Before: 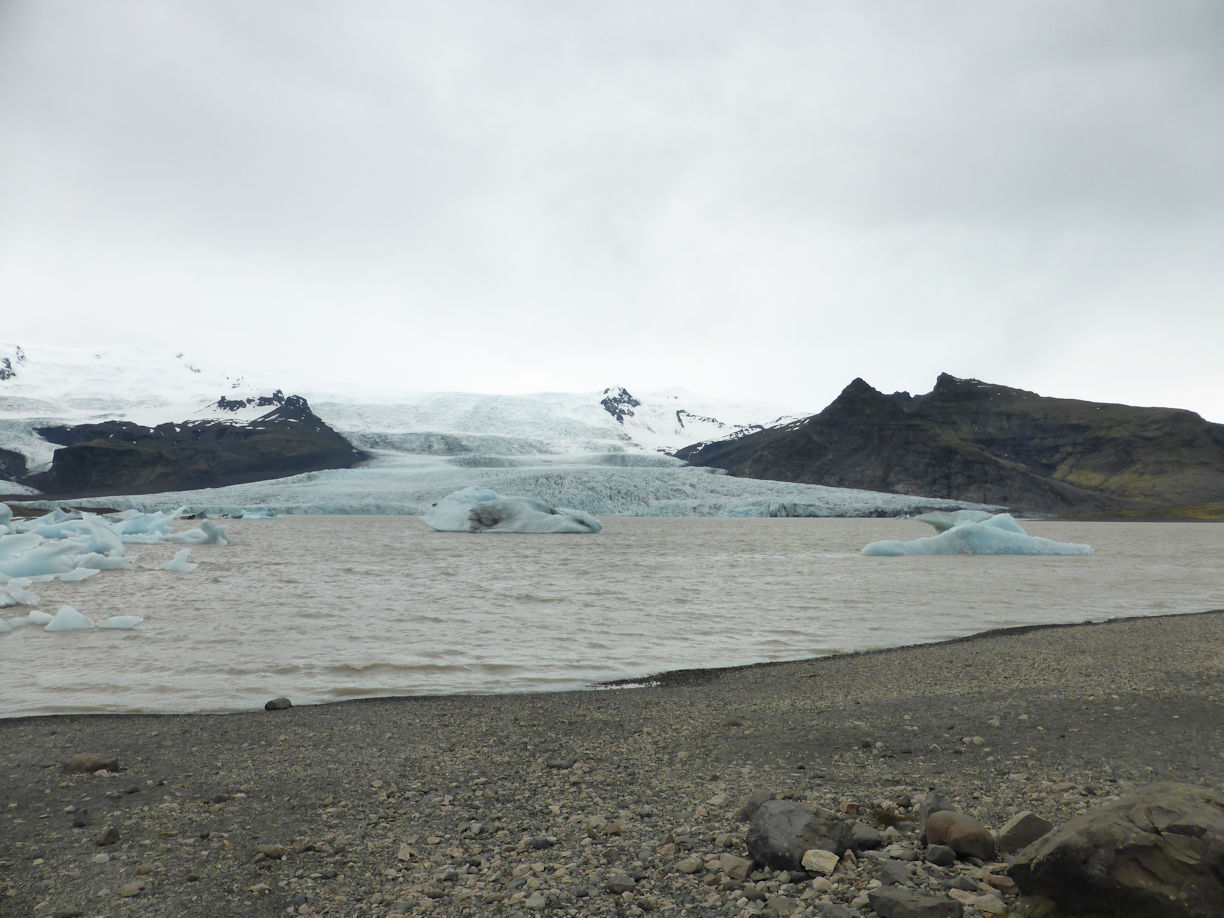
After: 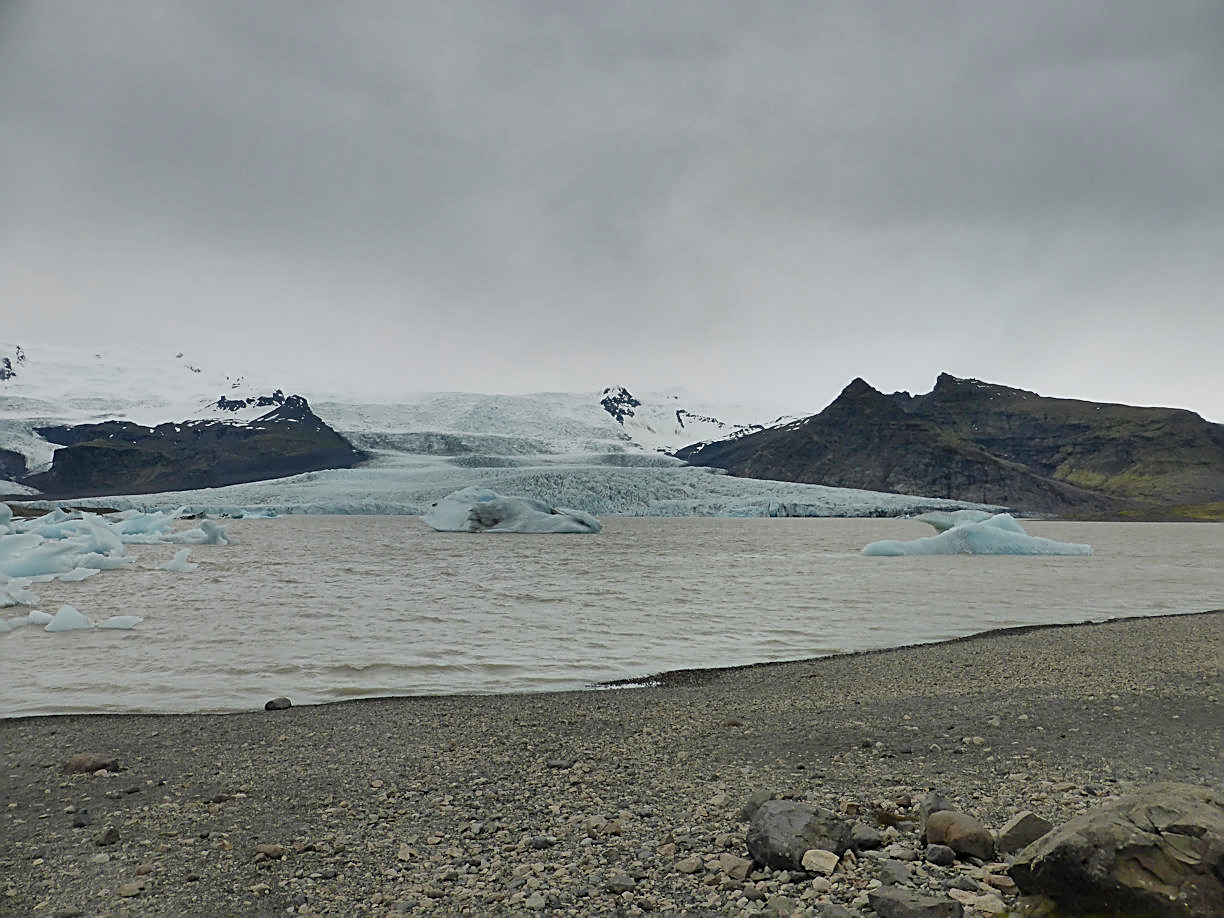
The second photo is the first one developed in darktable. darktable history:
filmic rgb: black relative exposure -16 EV, threshold -0.33 EV, transition 3.19 EV, structure ↔ texture 100%, target black luminance 0%, hardness 7.57, latitude 72.96%, contrast 0.908, highlights saturation mix 10%, shadows ↔ highlights balance -0.38%, add noise in highlights 0, preserve chrominance no, color science v4 (2020), iterations of high-quality reconstruction 10, enable highlight reconstruction true
sharpen: amount 1
shadows and highlights: white point adjustment 0.1, highlights -70, soften with gaussian
contrast brightness saturation: contrast 0.01, saturation -0.05
